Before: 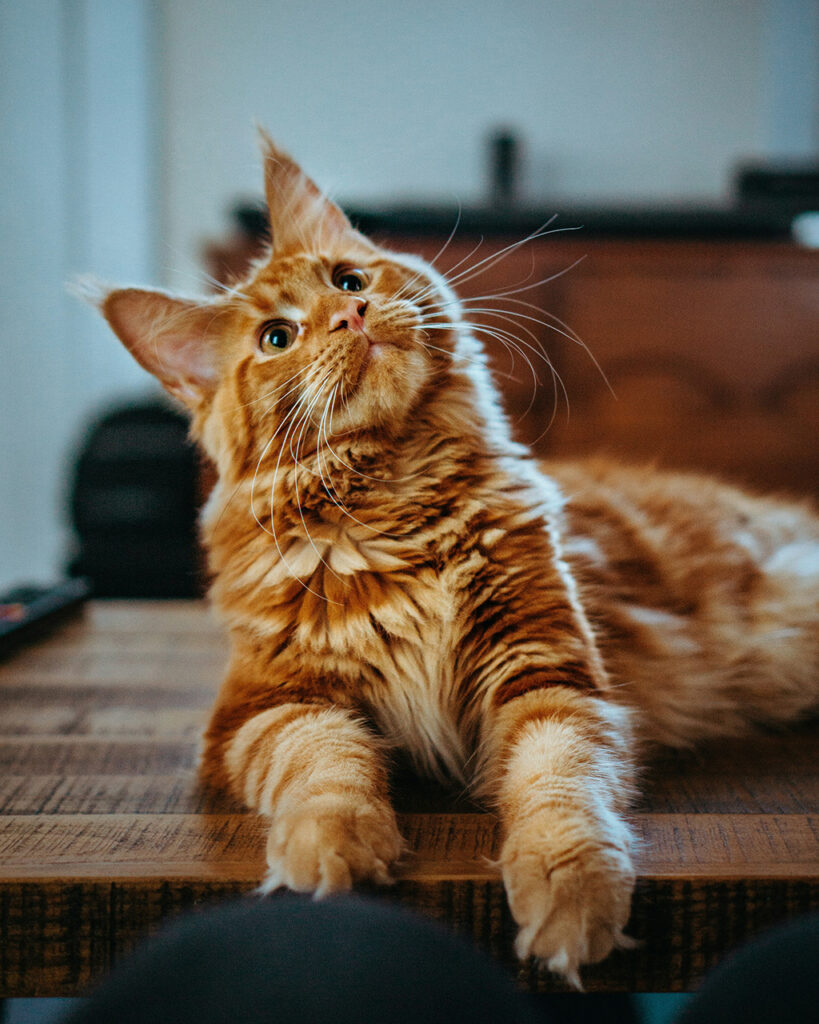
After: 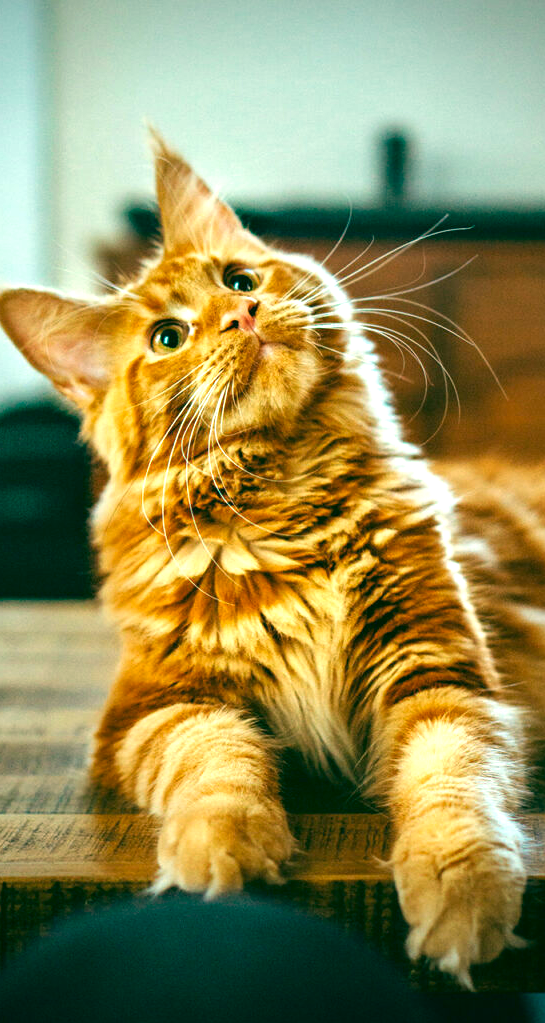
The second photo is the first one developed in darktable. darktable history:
color correction: highlights a* 5.62, highlights b* 33.57, shadows a* -25.86, shadows b* 4.02
color calibration: output R [0.972, 0.068, -0.094, 0], output G [-0.178, 1.216, -0.086, 0], output B [0.095, -0.136, 0.98, 0], illuminant custom, x 0.371, y 0.381, temperature 4283.16 K
vignetting: fall-off start 97.23%, saturation -0.024, center (-0.033, -0.042), width/height ratio 1.179, unbound false
contrast brightness saturation: saturation -0.05
exposure: black level correction 0, exposure 1.1 EV, compensate exposure bias true, compensate highlight preservation false
crop and rotate: left 13.342%, right 19.991%
